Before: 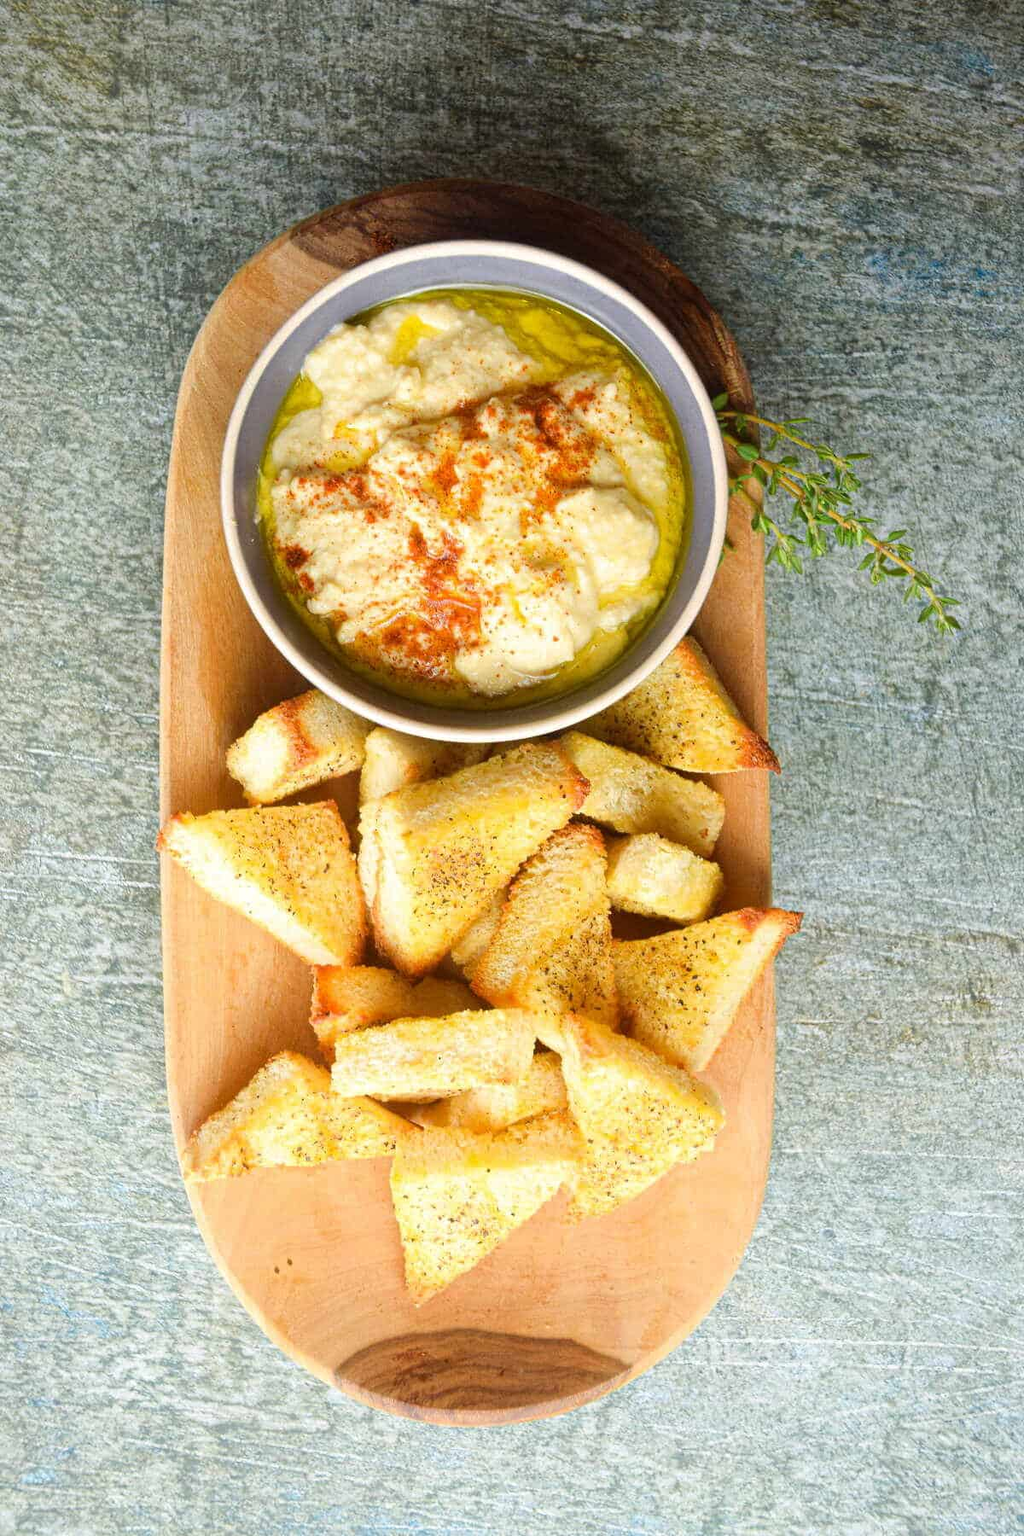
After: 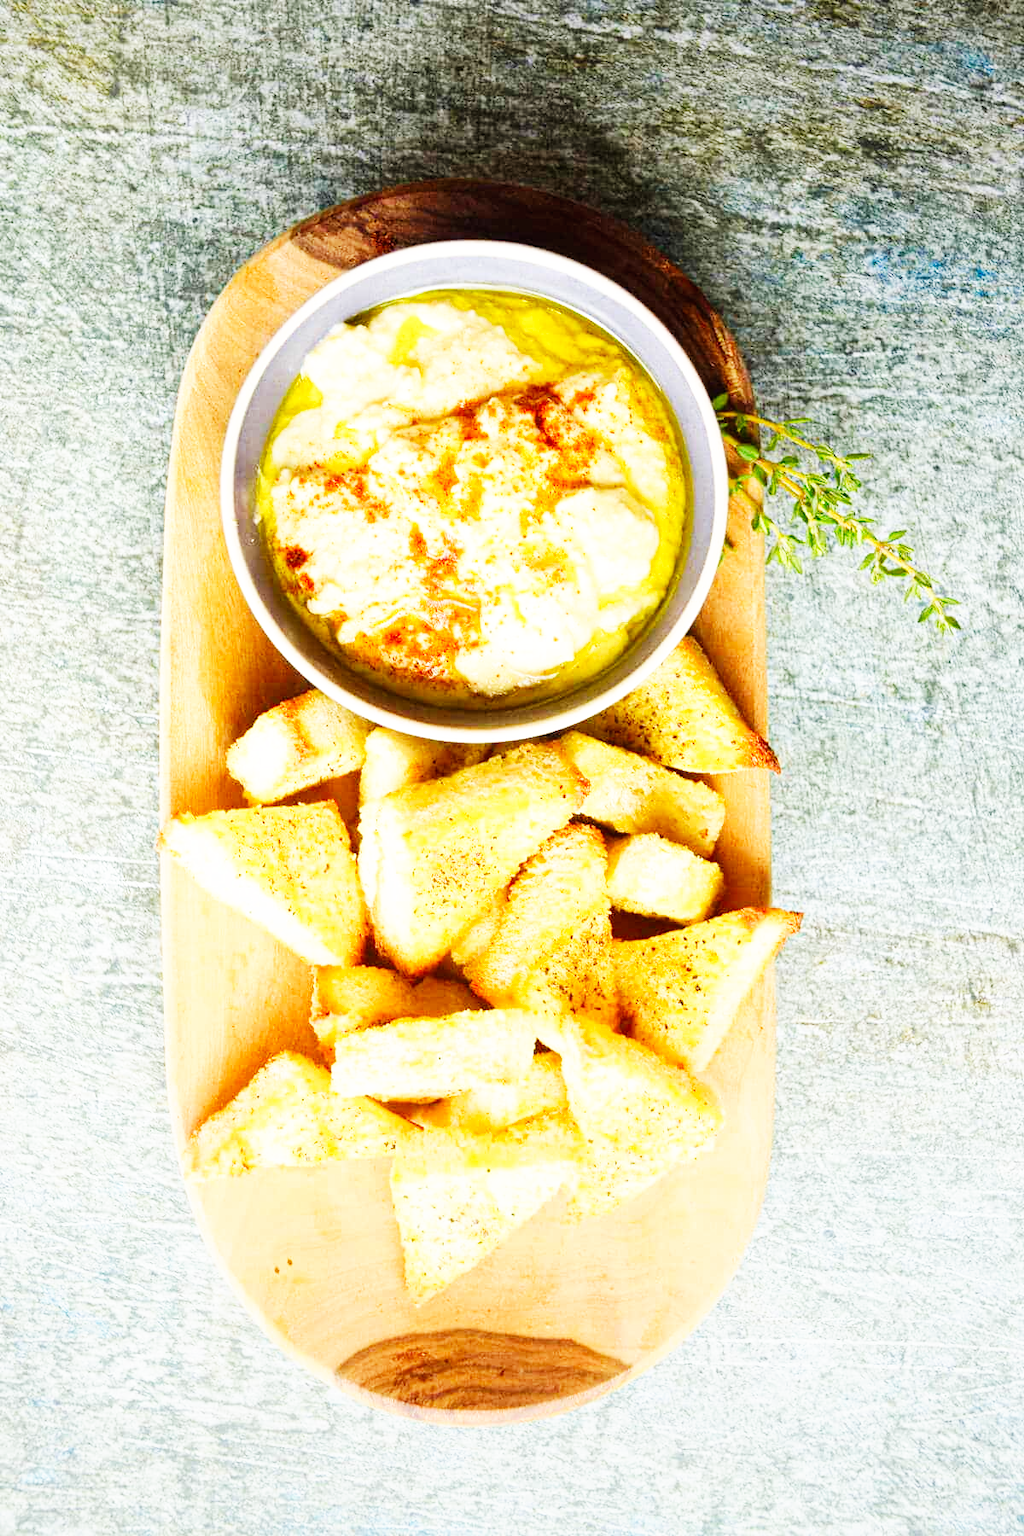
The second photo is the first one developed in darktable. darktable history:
base curve: curves: ch0 [(0, 0) (0.007, 0.004) (0.027, 0.03) (0.046, 0.07) (0.207, 0.54) (0.442, 0.872) (0.673, 0.972) (1, 1)], preserve colors none
tone equalizer: on, module defaults
graduated density: rotation -180°, offset 24.95
